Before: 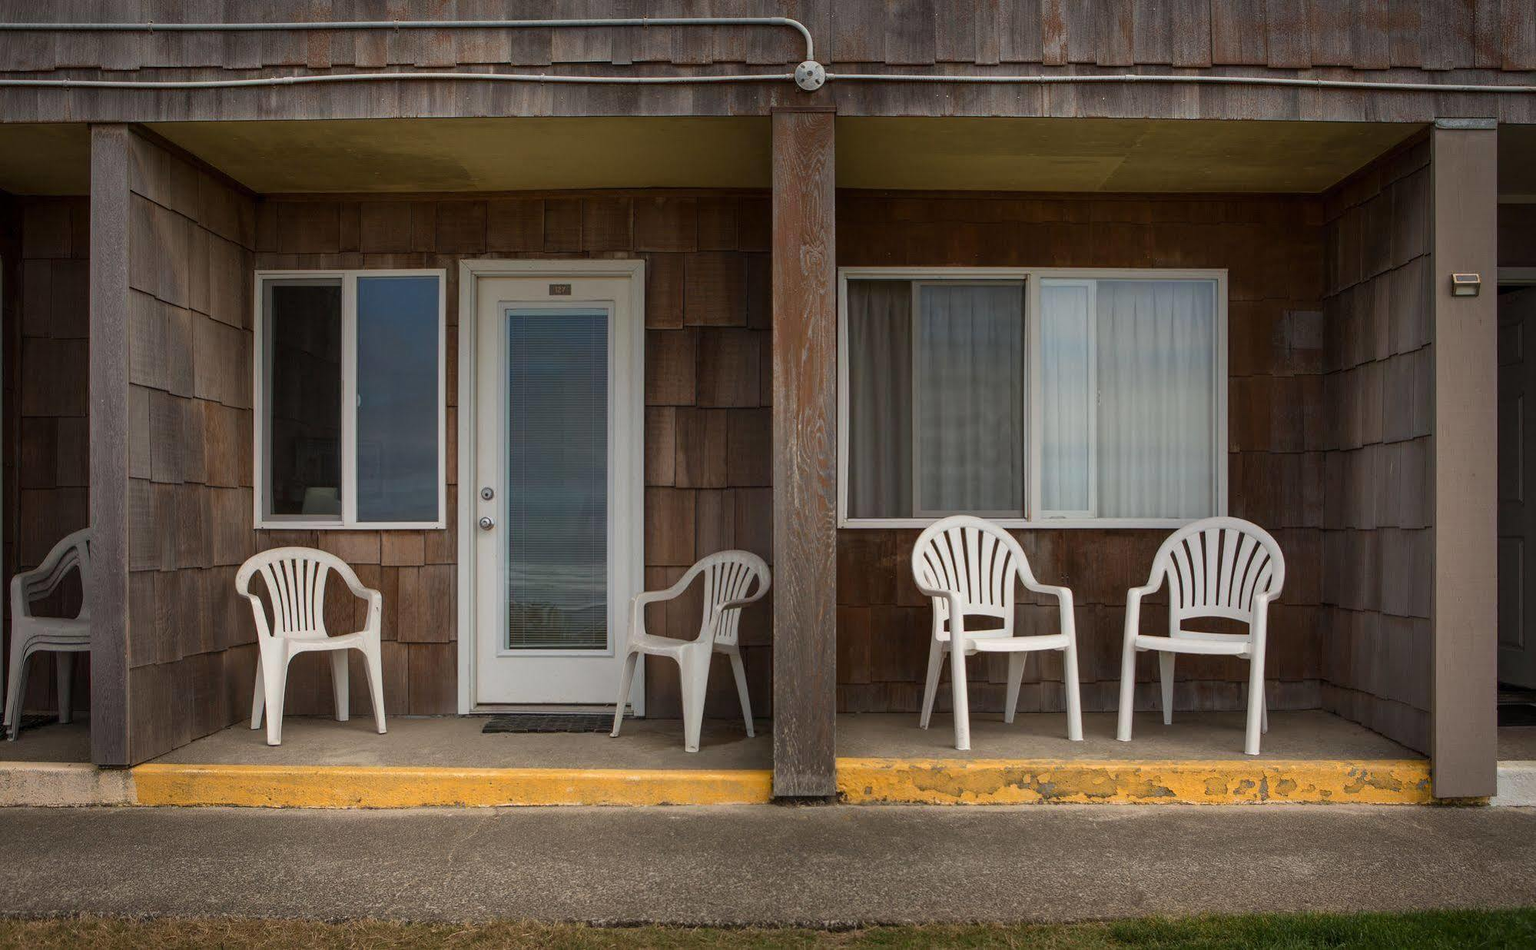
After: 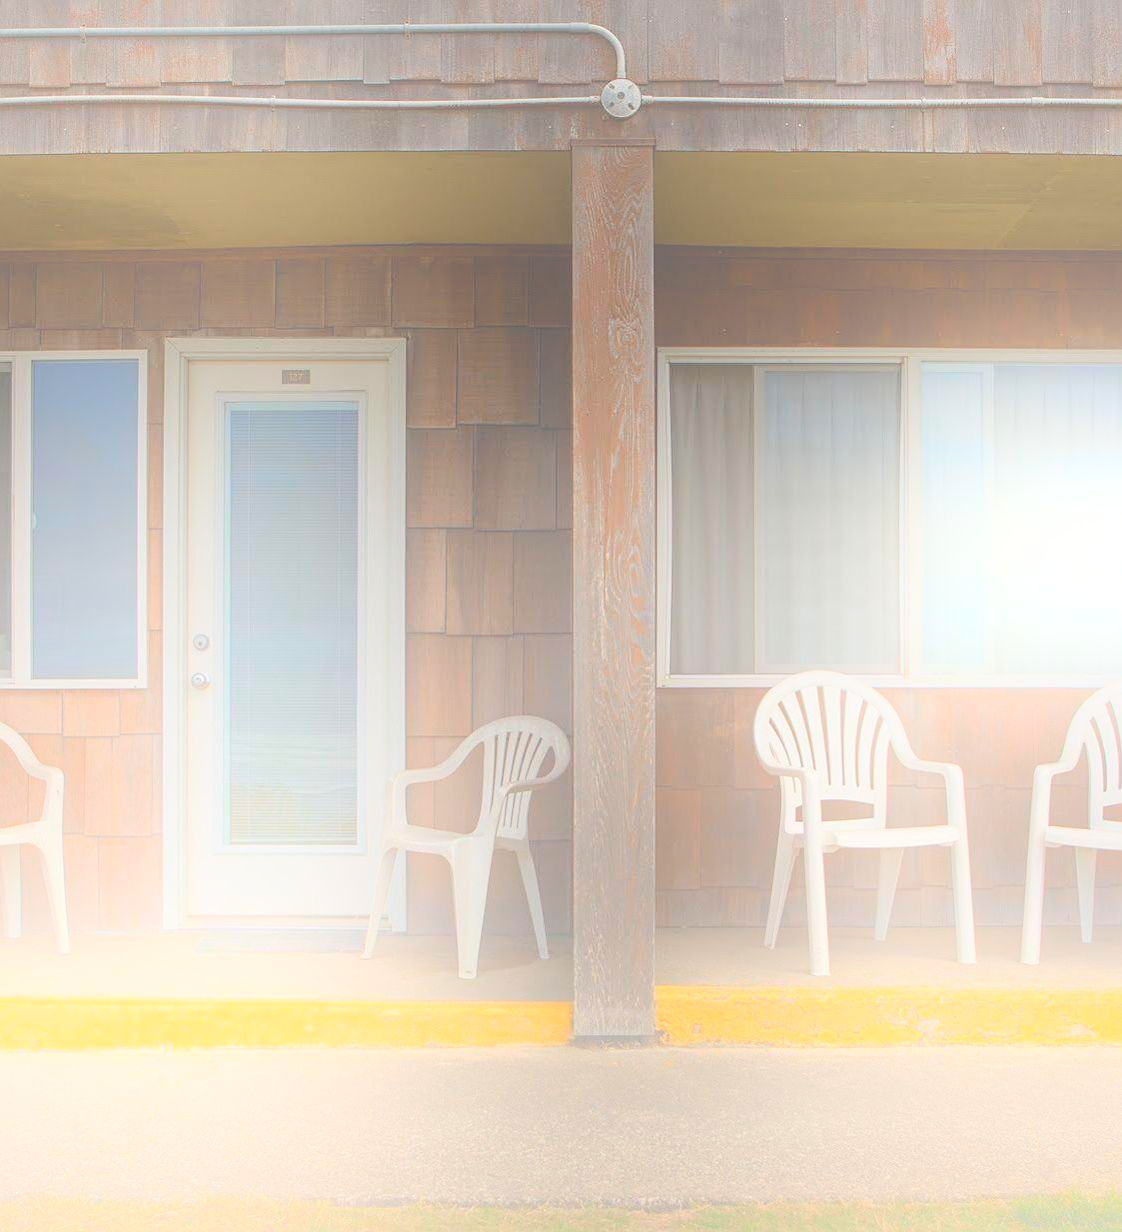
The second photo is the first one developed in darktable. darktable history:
sharpen: radius 1.864, amount 0.398, threshold 1.271
crop: left 21.674%, right 22.086%
bloom: size 25%, threshold 5%, strength 90%
